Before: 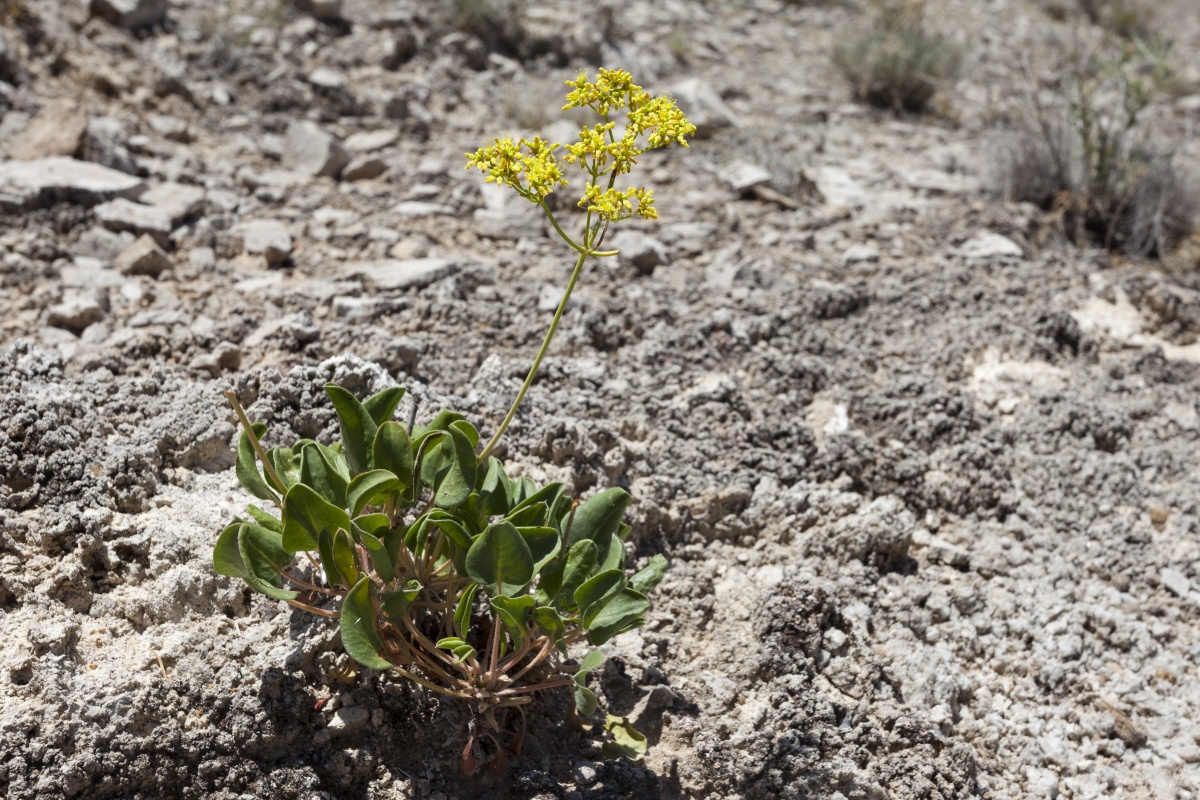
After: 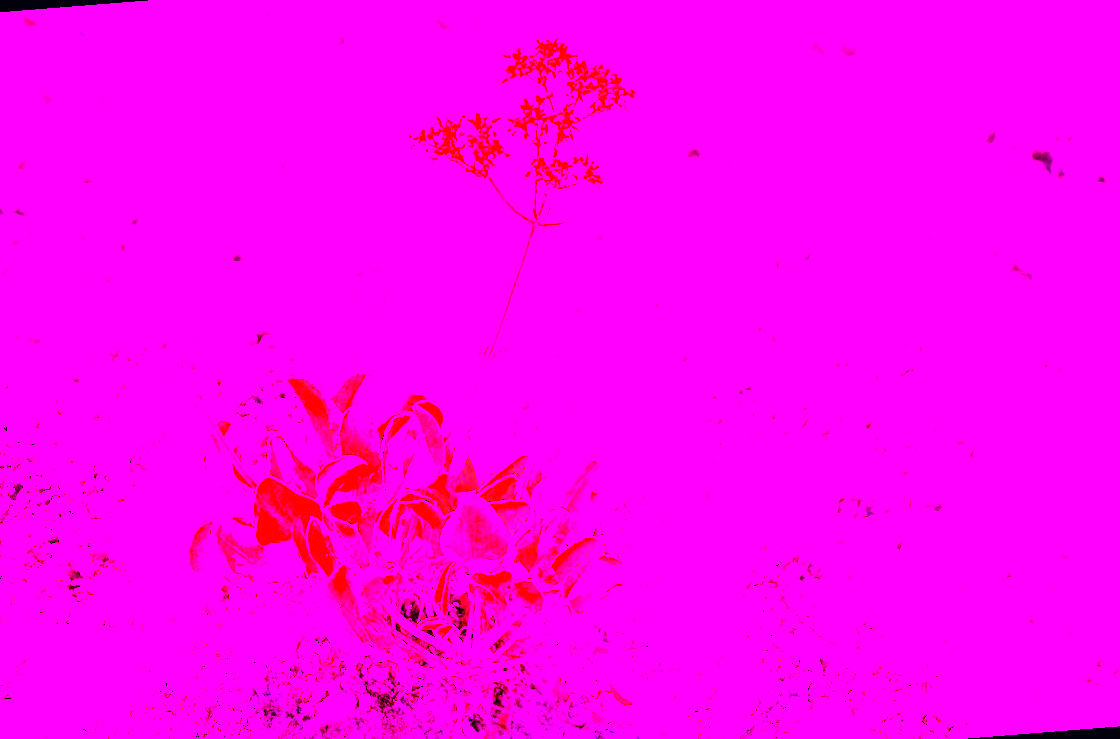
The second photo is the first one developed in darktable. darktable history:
white balance: red 8, blue 8
contrast brightness saturation: contrast 0.2, brightness 0.16, saturation 0.22
rotate and perspective: rotation -4.57°, crop left 0.054, crop right 0.944, crop top 0.087, crop bottom 0.914
color correction: highlights a* 0.207, highlights b* 2.7, shadows a* -0.874, shadows b* -4.78
